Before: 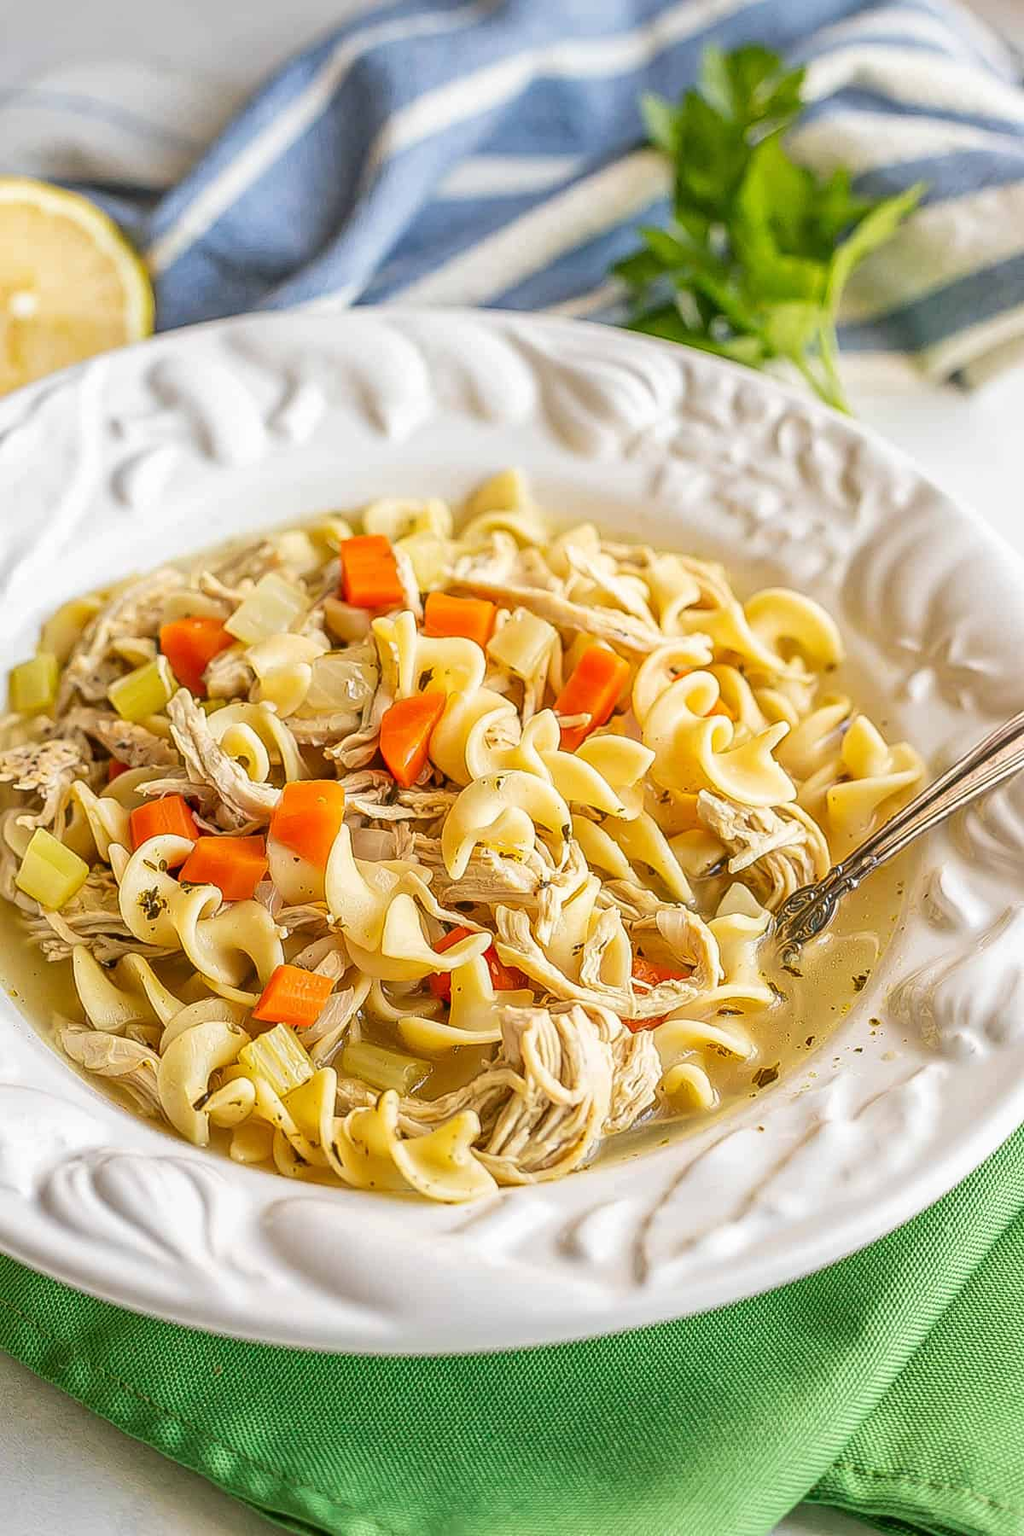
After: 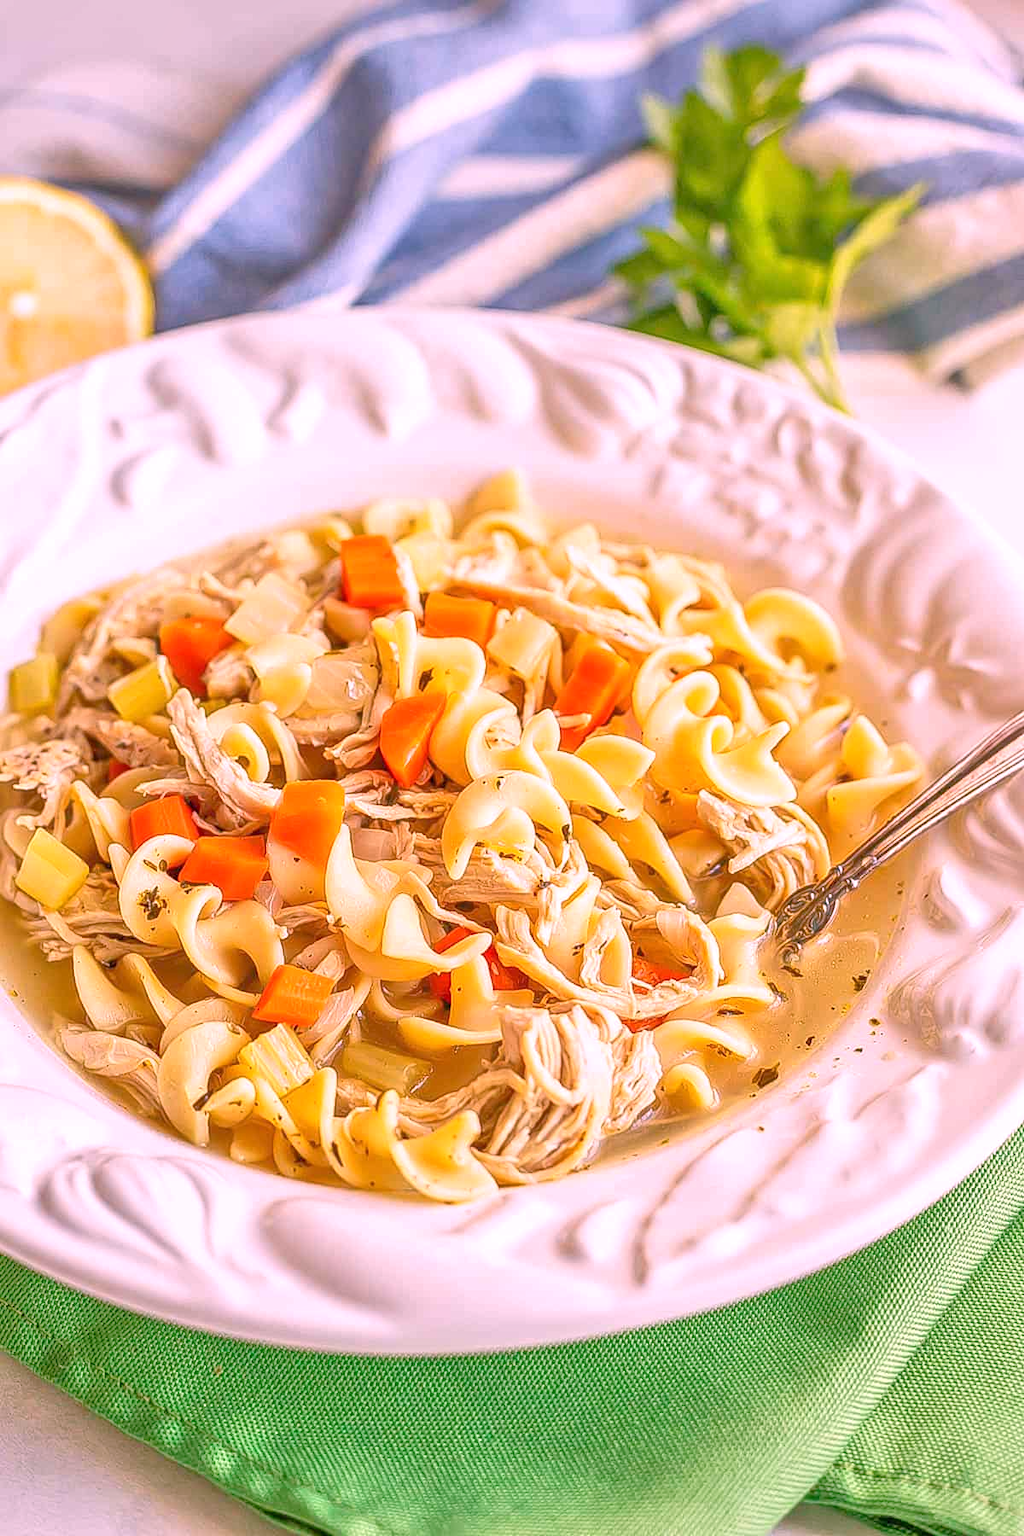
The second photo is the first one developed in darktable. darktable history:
white balance: red 1.188, blue 1.11
tone equalizer: -7 EV 0.15 EV, -6 EV 0.6 EV, -5 EV 1.15 EV, -4 EV 1.33 EV, -3 EV 1.15 EV, -2 EV 0.6 EV, -1 EV 0.15 EV, mask exposure compensation -0.5 EV
